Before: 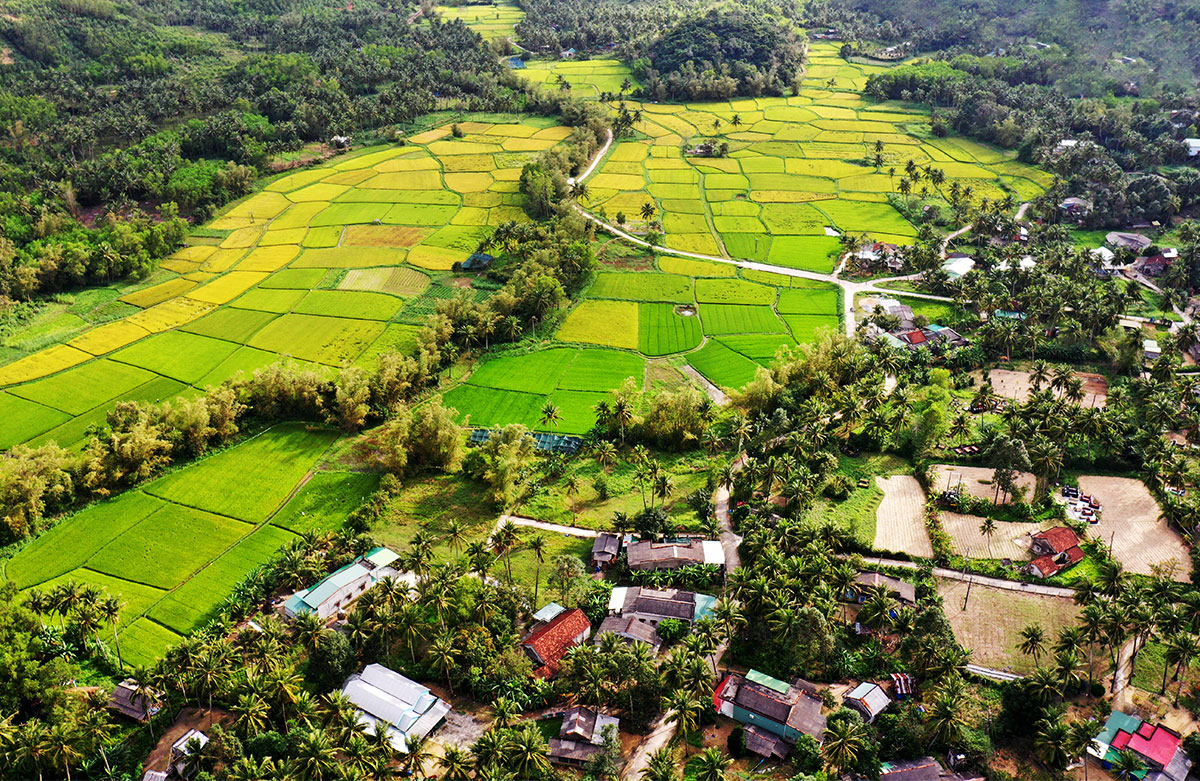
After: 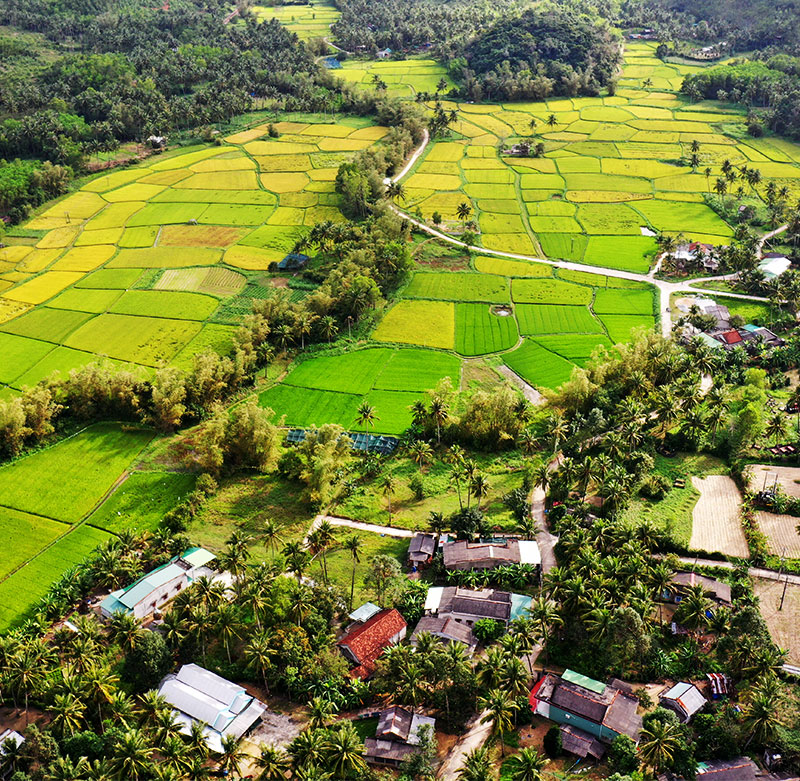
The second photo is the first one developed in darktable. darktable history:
crop: left 15.384%, right 17.869%
vignetting: fall-off start 116.24%, fall-off radius 59.46%
